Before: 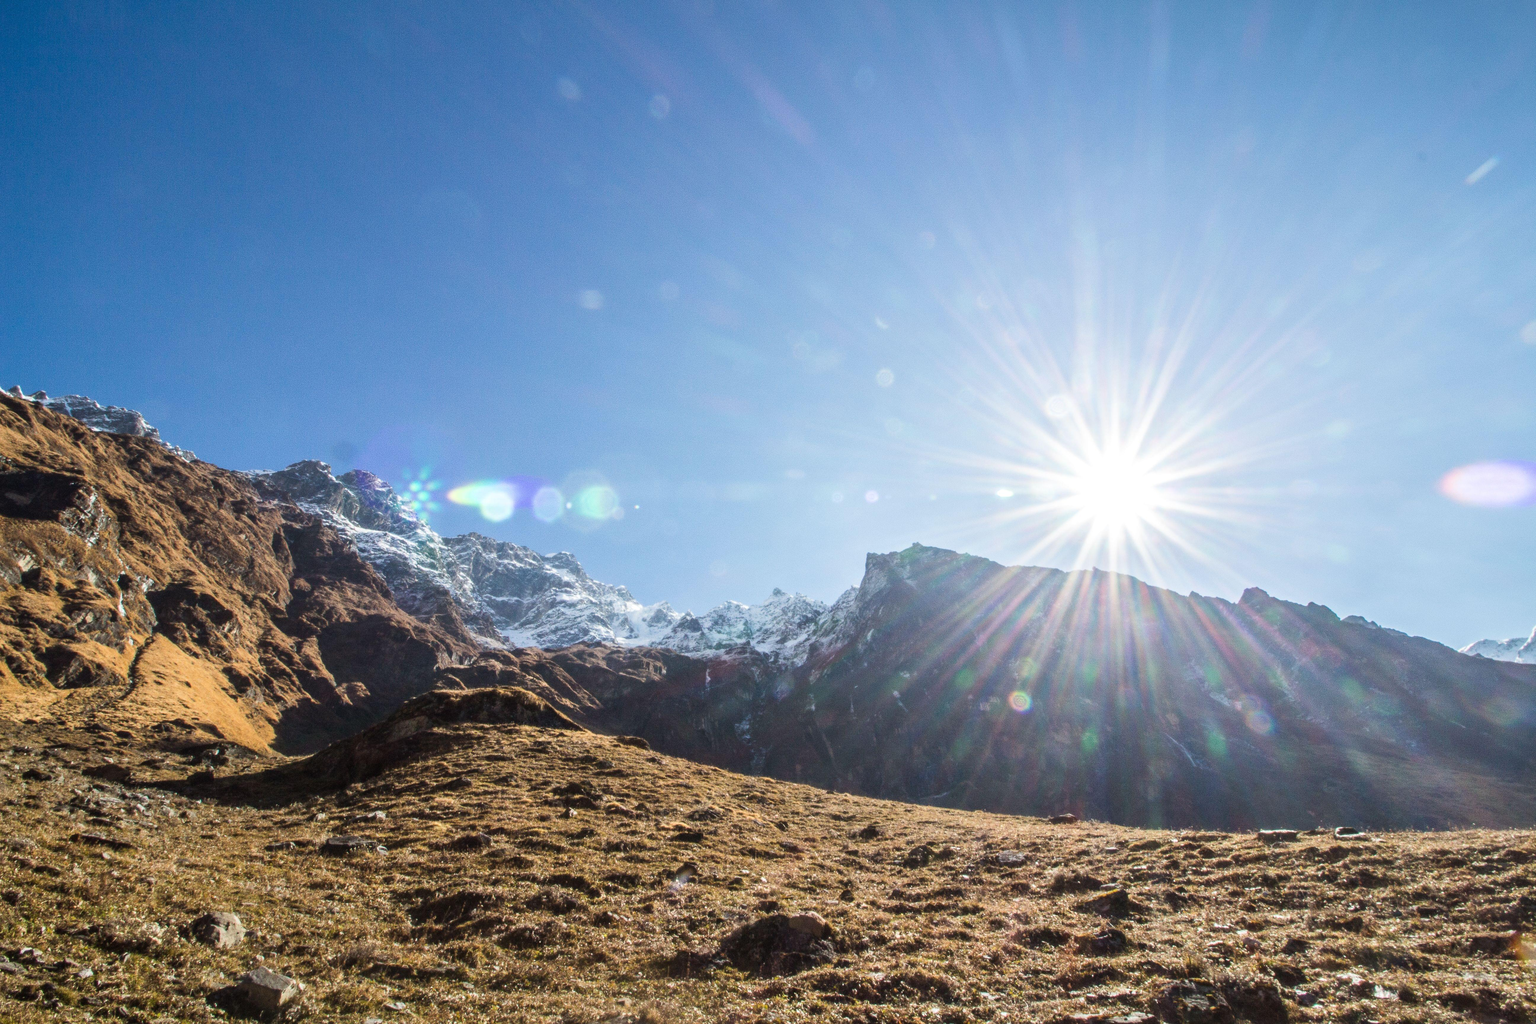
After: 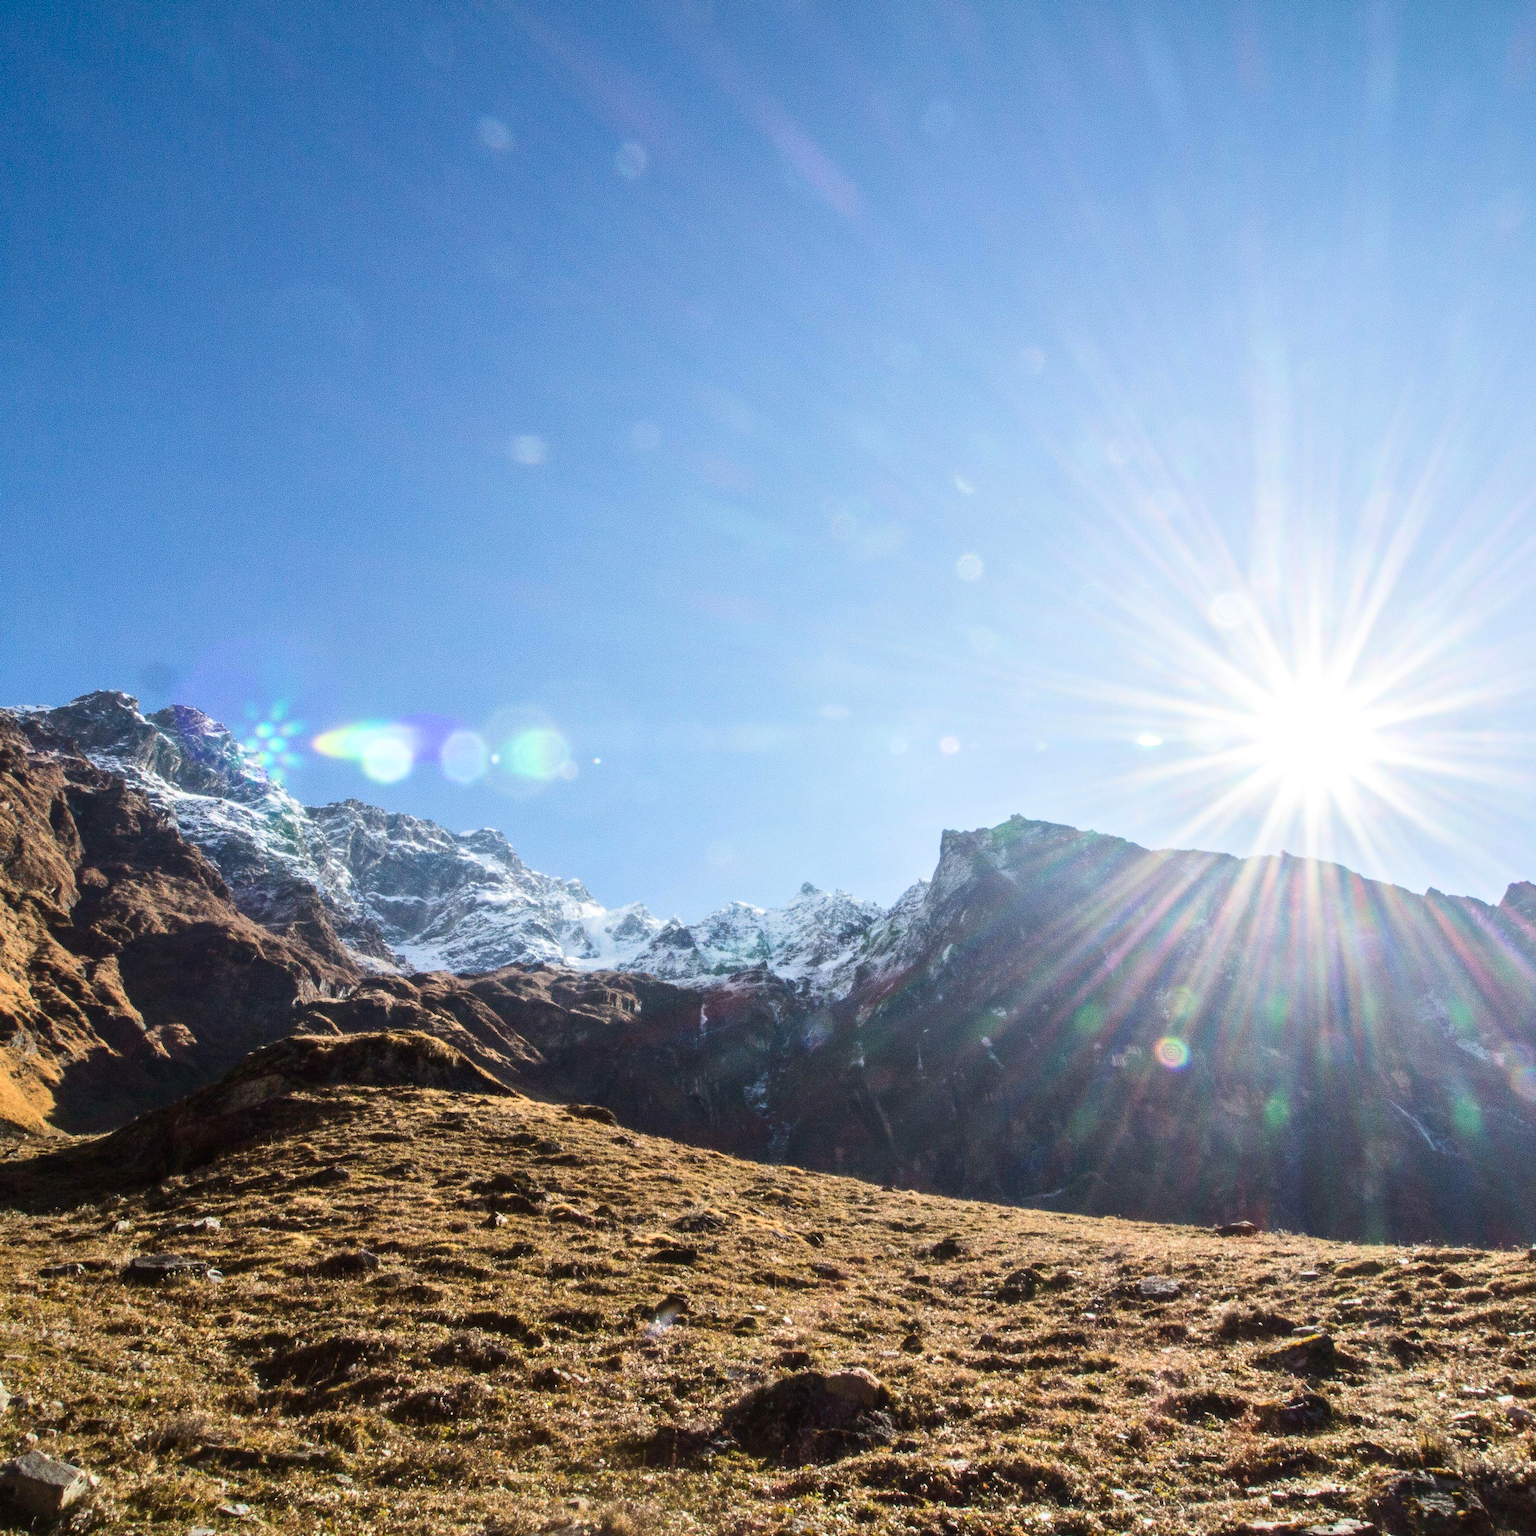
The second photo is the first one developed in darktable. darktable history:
crop and rotate: left 15.573%, right 17.77%
contrast brightness saturation: contrast 0.153, brightness -0.005, saturation 0.102
